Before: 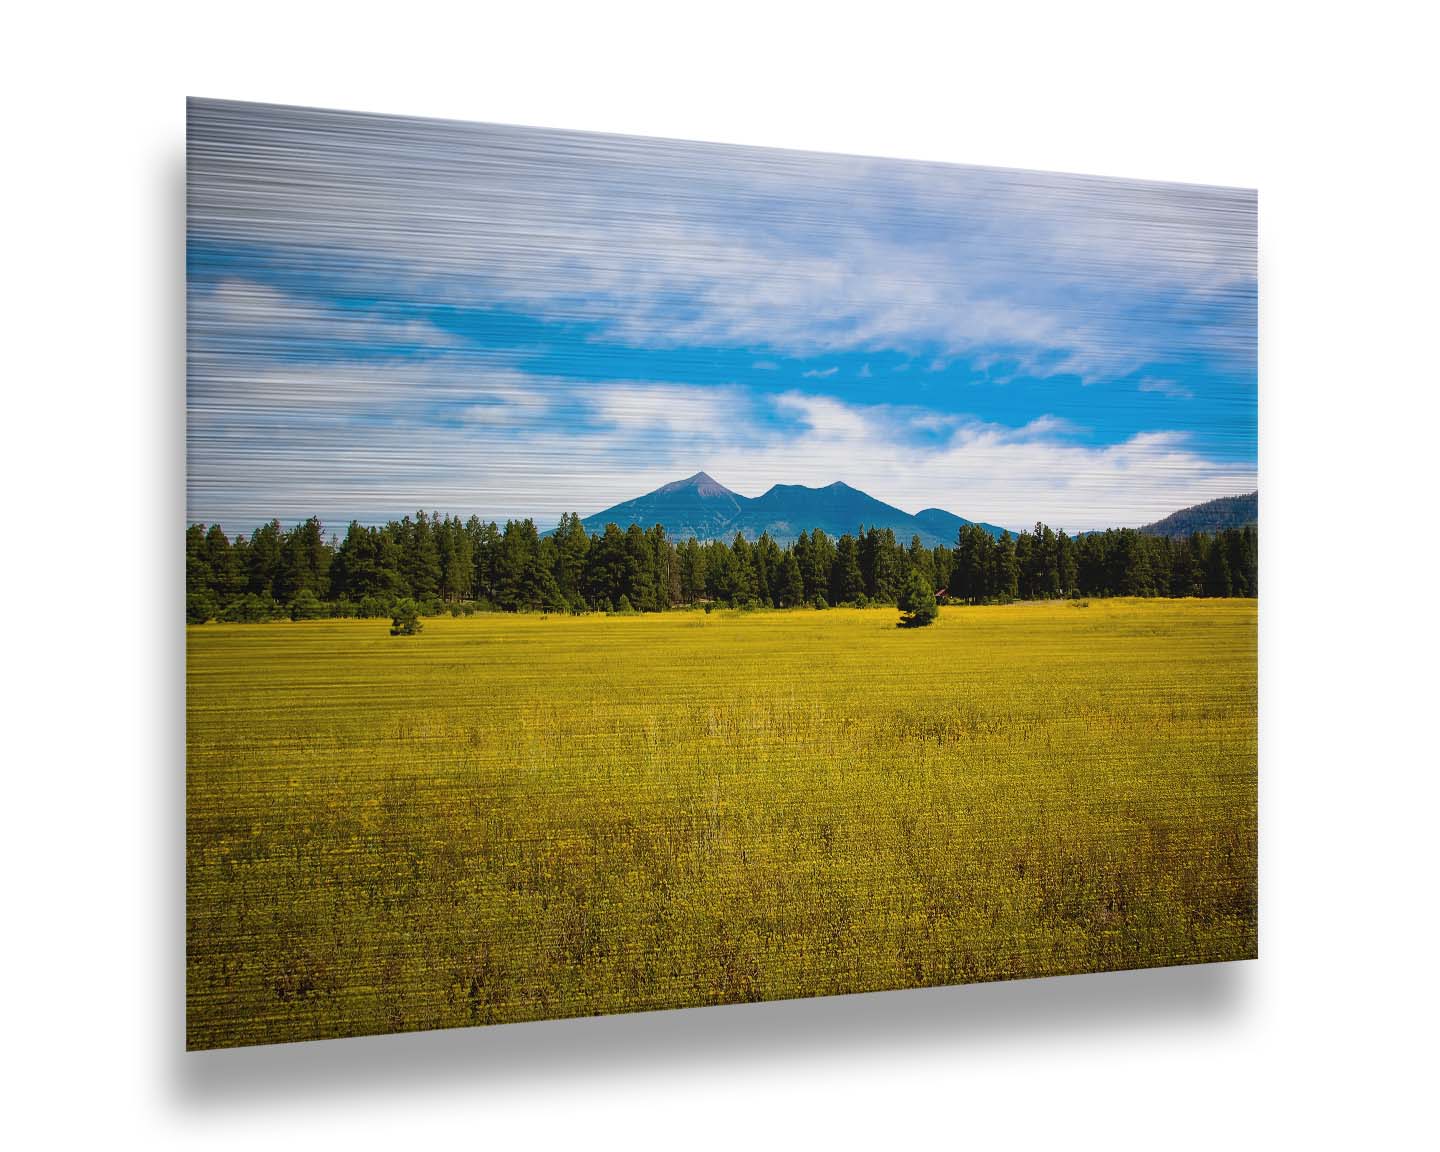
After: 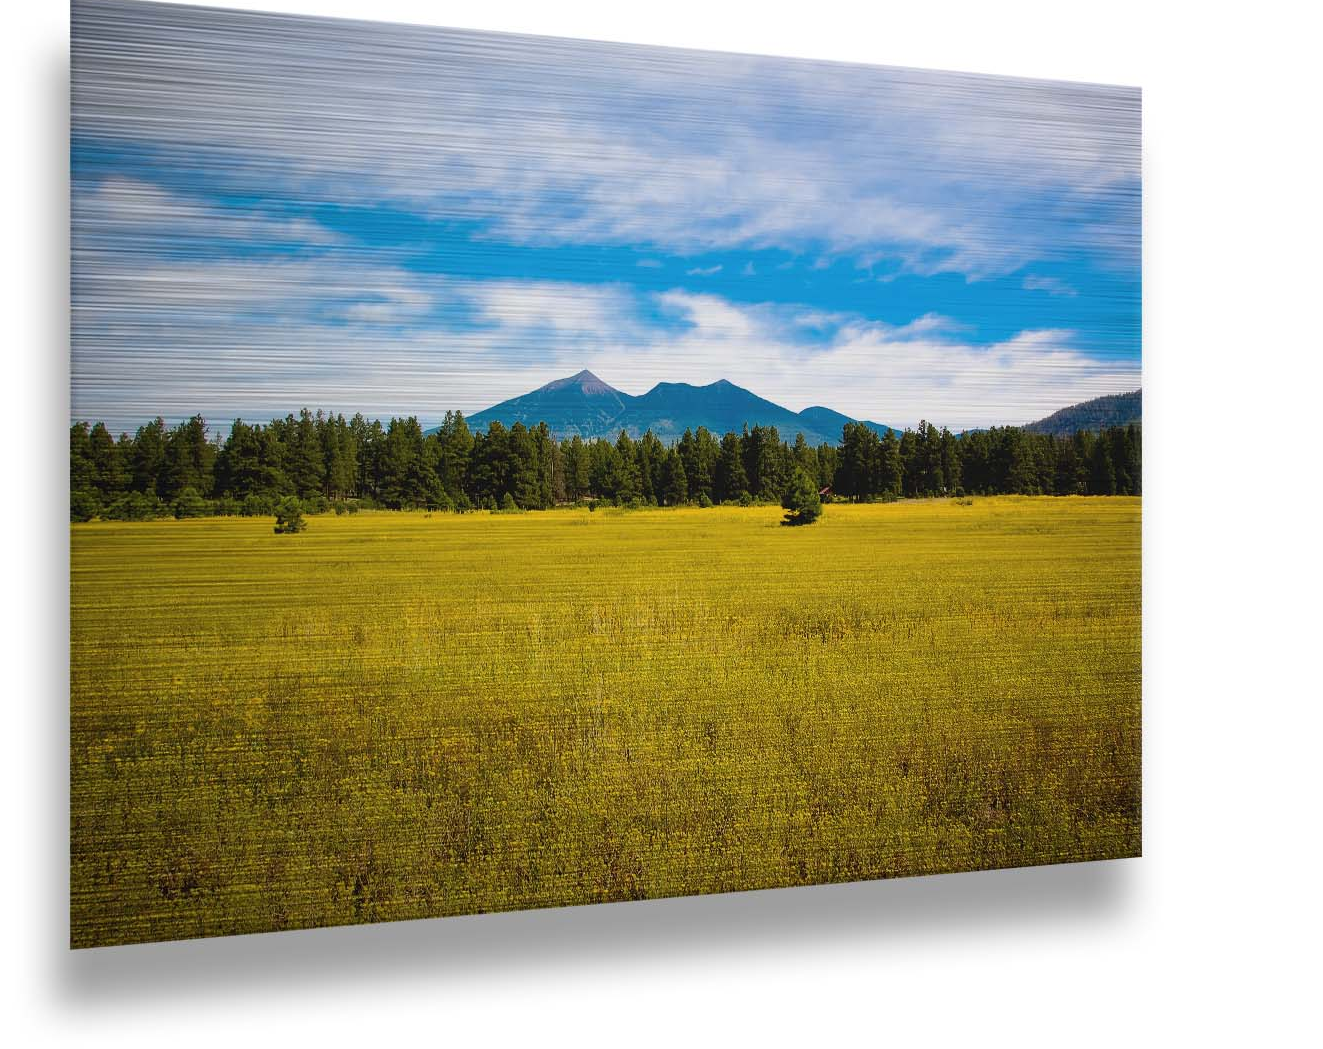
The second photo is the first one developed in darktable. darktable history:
crop and rotate: left 8.076%, top 8.862%
